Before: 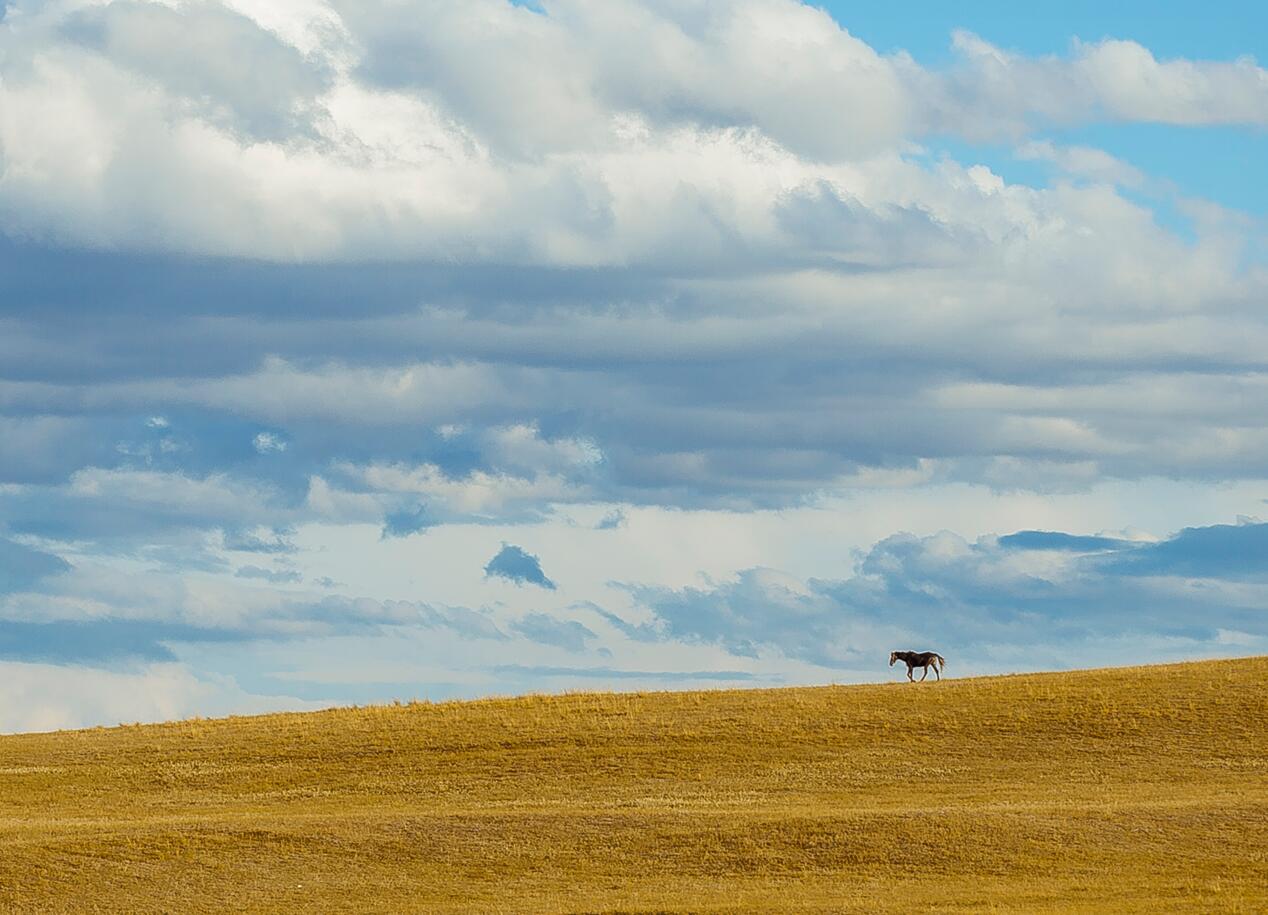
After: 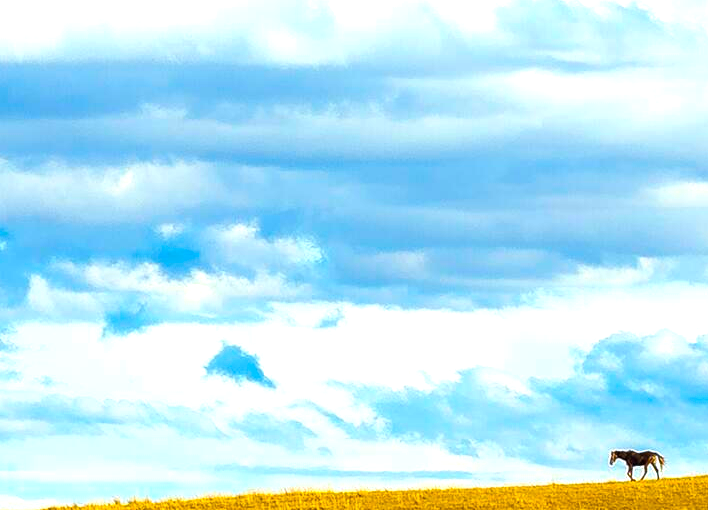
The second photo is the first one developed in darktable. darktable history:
crop and rotate: left 22.13%, top 22.054%, right 22.026%, bottom 22.102%
color balance rgb: linear chroma grading › global chroma 10%, perceptual saturation grading › global saturation 40%, perceptual brilliance grading › global brilliance 30%, global vibrance 20%
